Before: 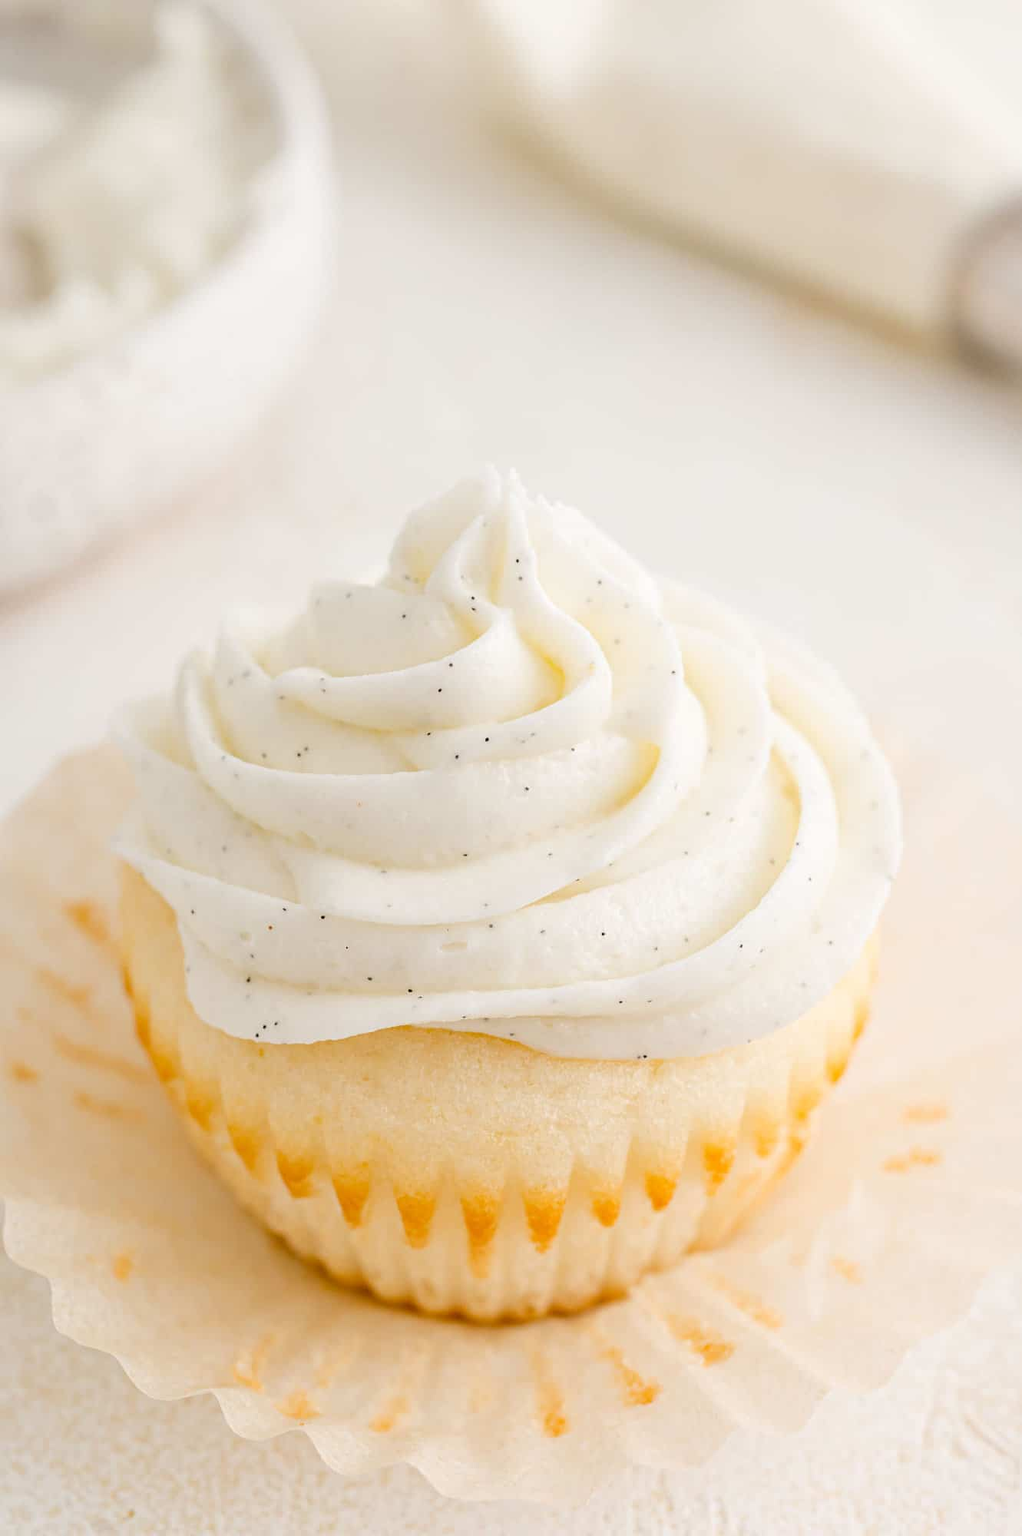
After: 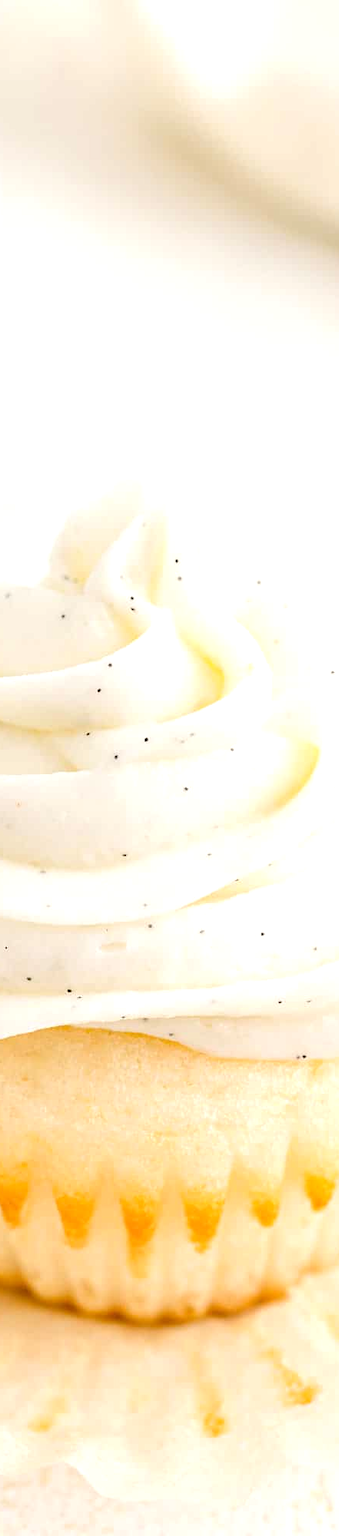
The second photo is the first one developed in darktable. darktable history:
exposure: black level correction 0.001, exposure 0.5 EV, compensate exposure bias true, compensate highlight preservation false
crop: left 33.38%, right 33.369%
